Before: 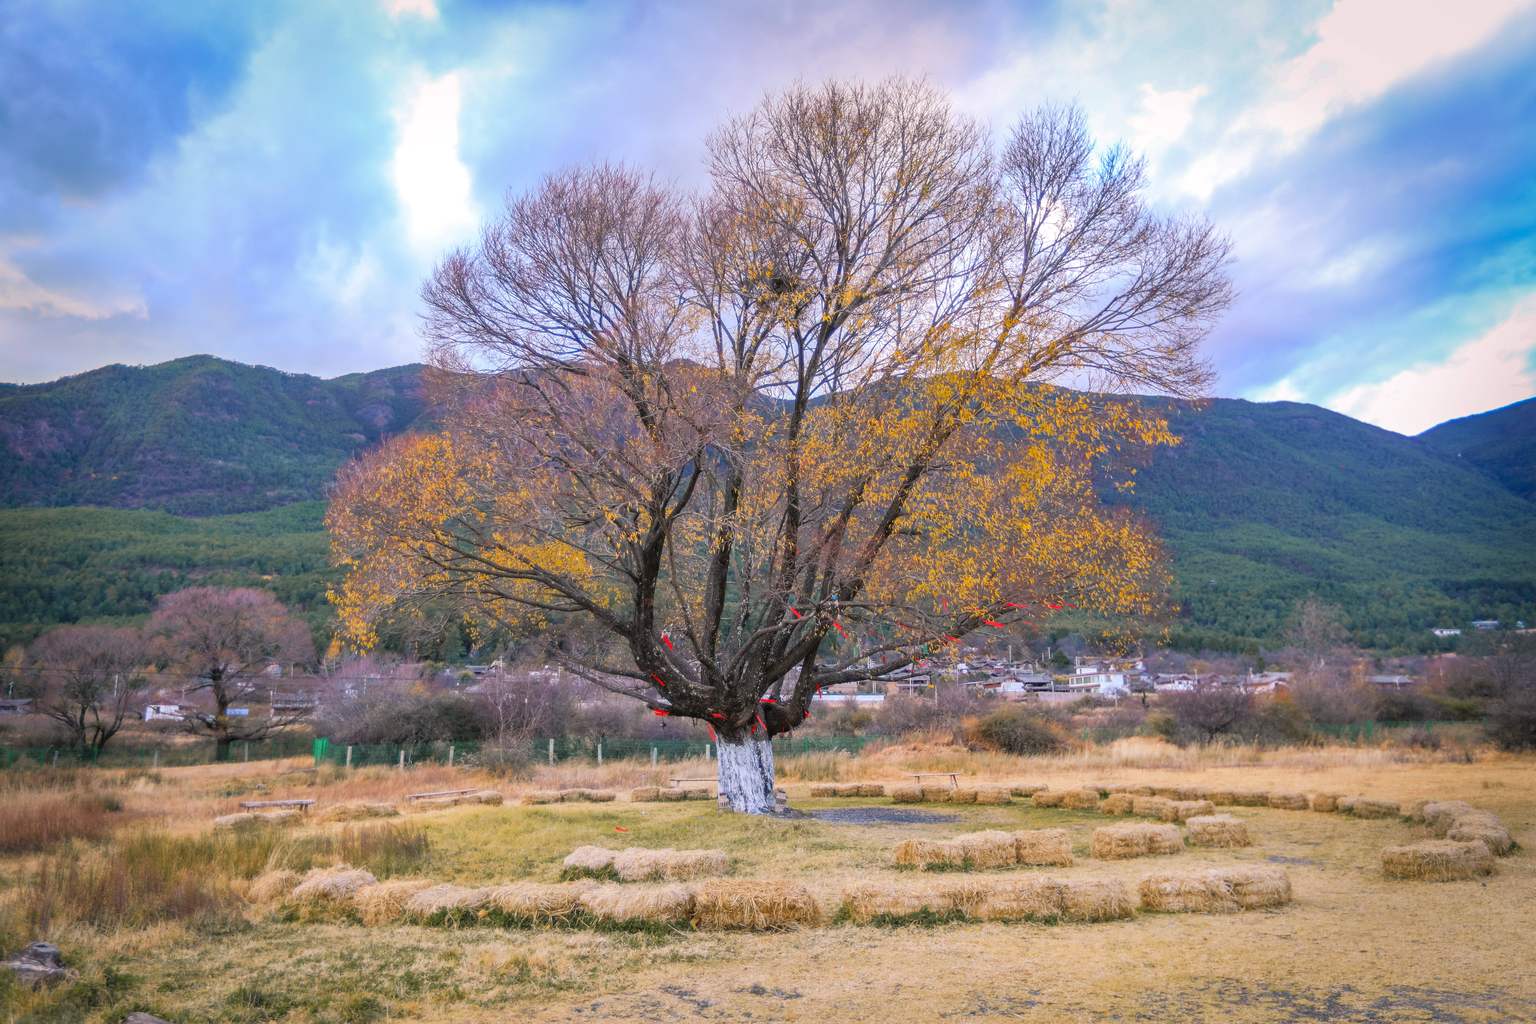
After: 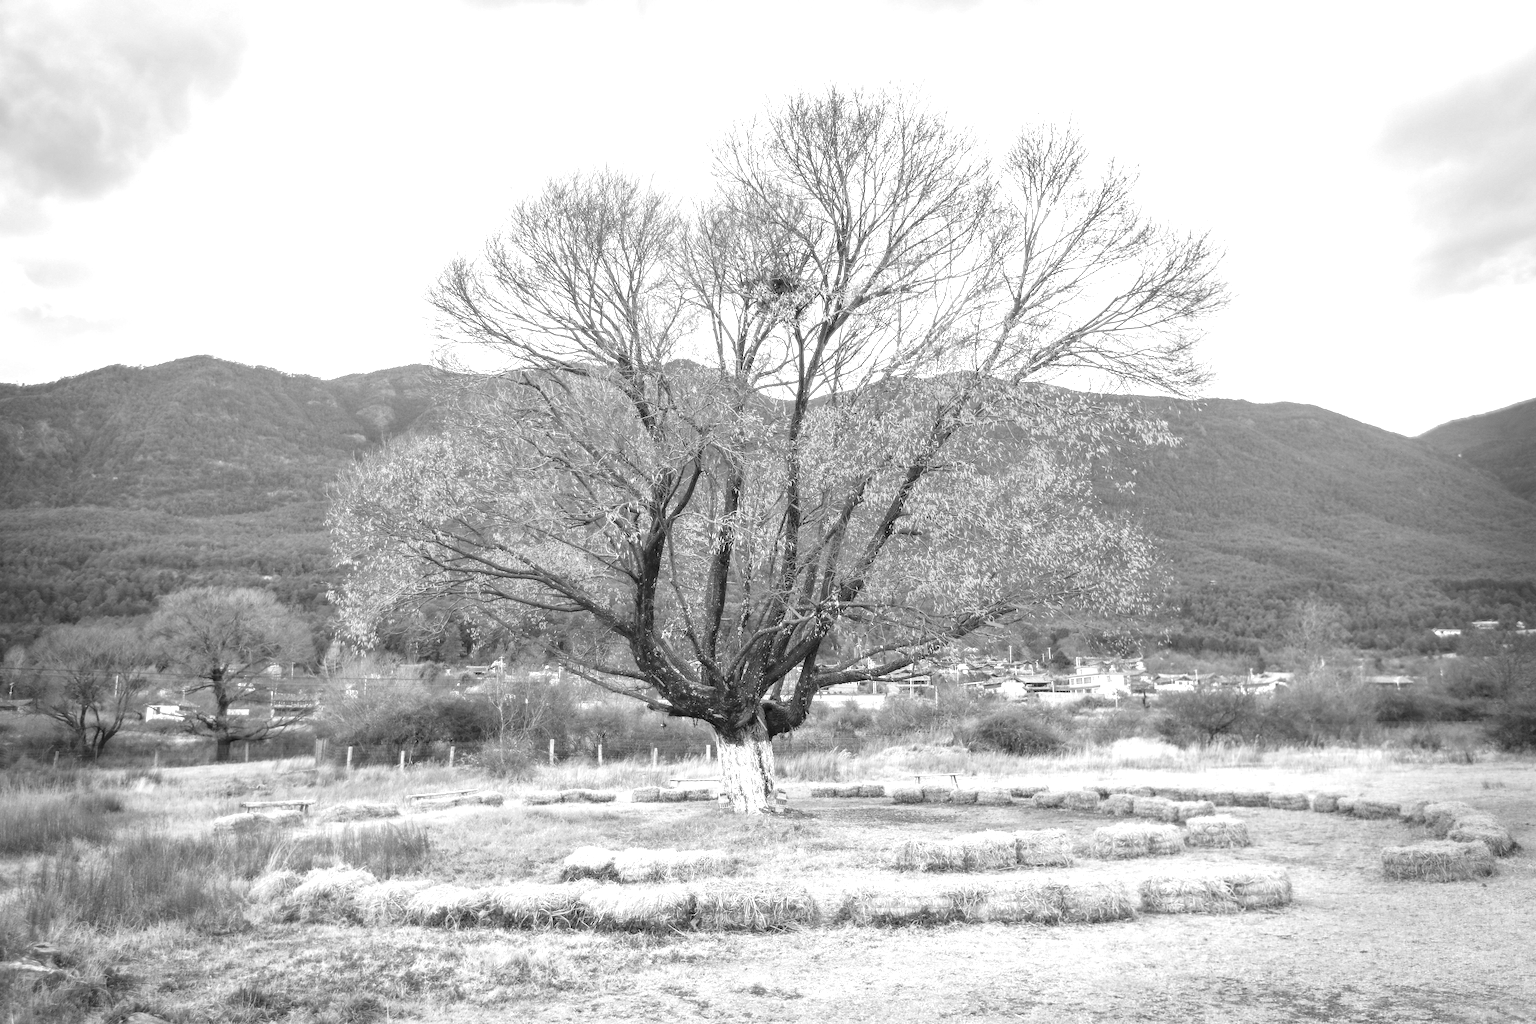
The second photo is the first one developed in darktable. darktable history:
exposure: exposure 1.205 EV, compensate highlight preservation false
color calibration: output gray [0.267, 0.423, 0.267, 0], illuminant same as pipeline (D50), adaptation XYZ, x 0.346, y 0.357, temperature 5022.43 K
